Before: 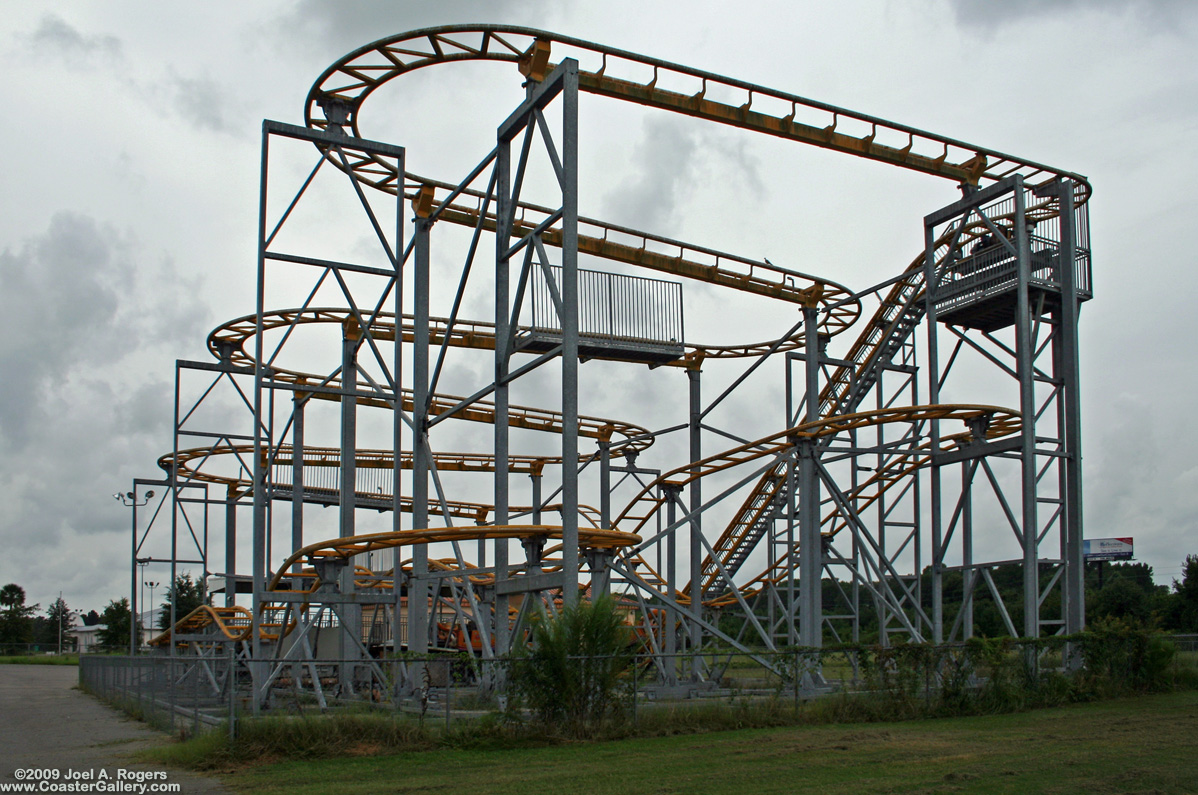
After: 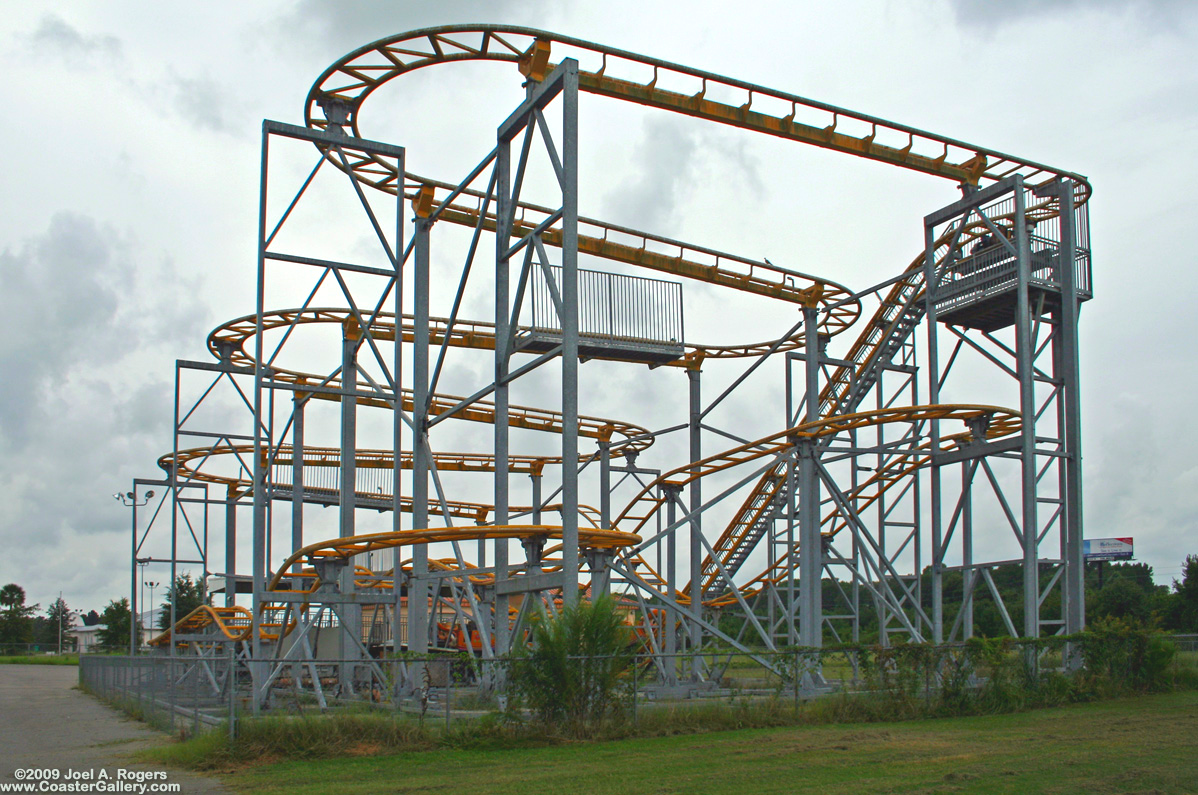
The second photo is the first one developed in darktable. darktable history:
tone equalizer: on, module defaults
exposure: black level correction 0, exposure 0.699 EV, compensate highlight preservation false
contrast brightness saturation: contrast -0.208, saturation 0.186
